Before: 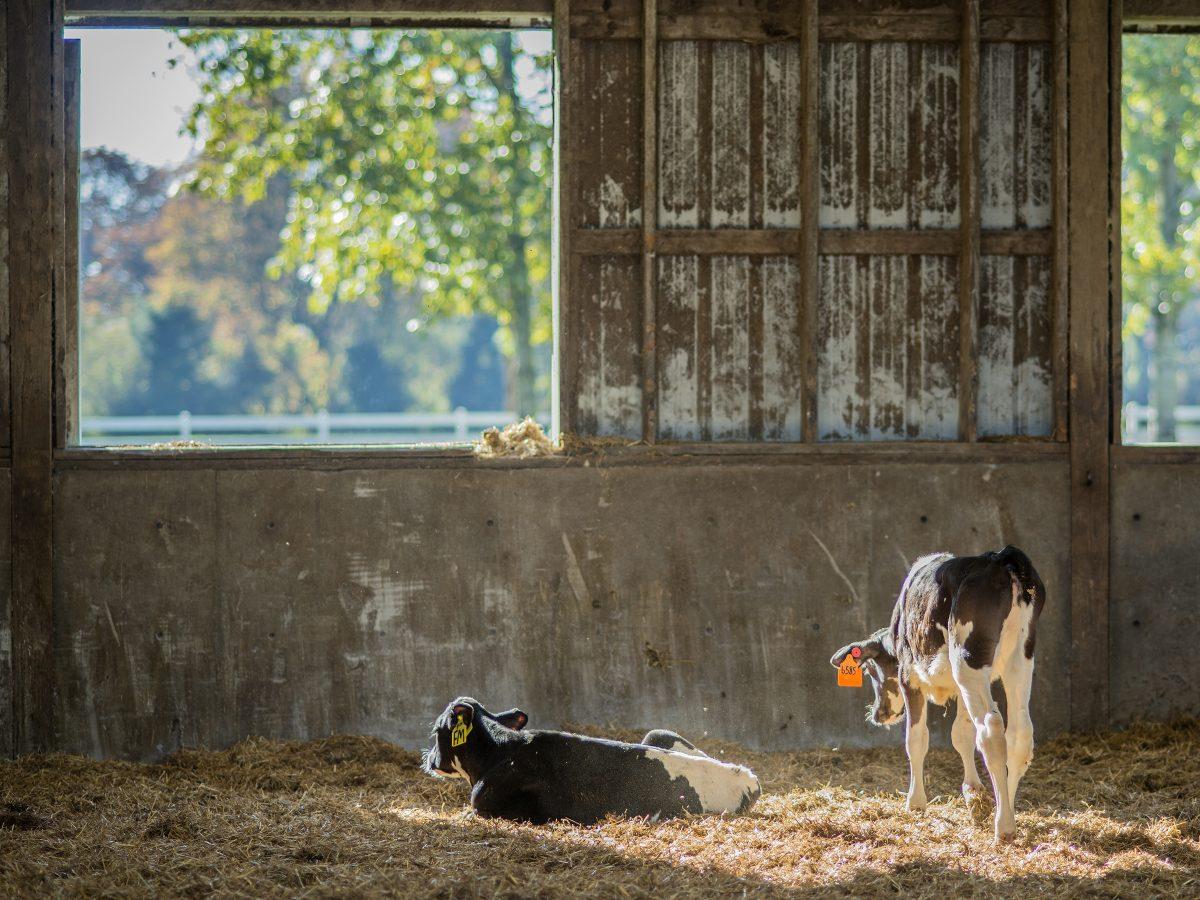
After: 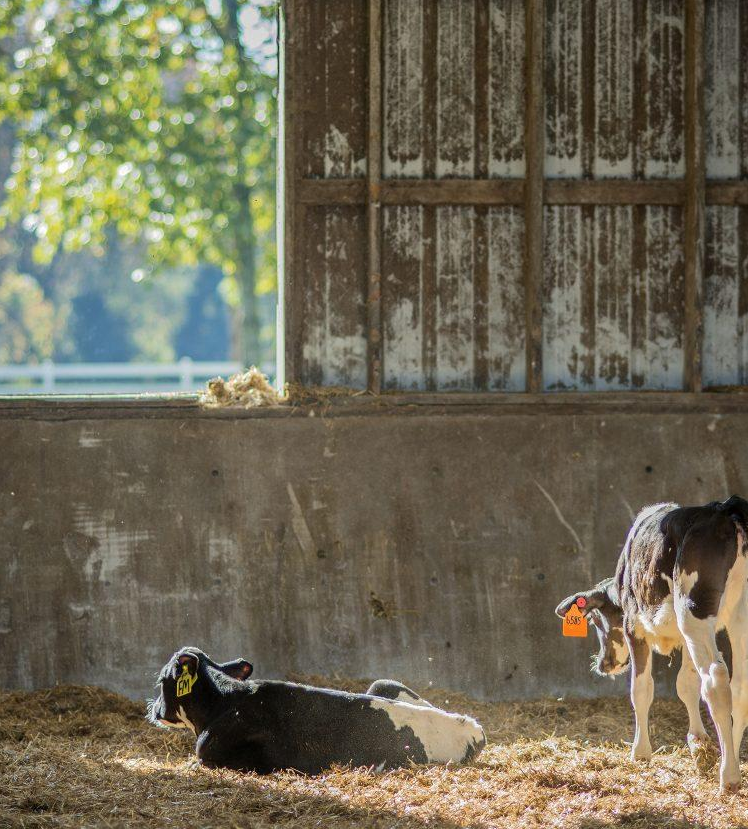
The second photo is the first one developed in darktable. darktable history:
crop and rotate: left 22.918%, top 5.629%, right 14.711%, bottom 2.247%
color balance rgb: on, module defaults
